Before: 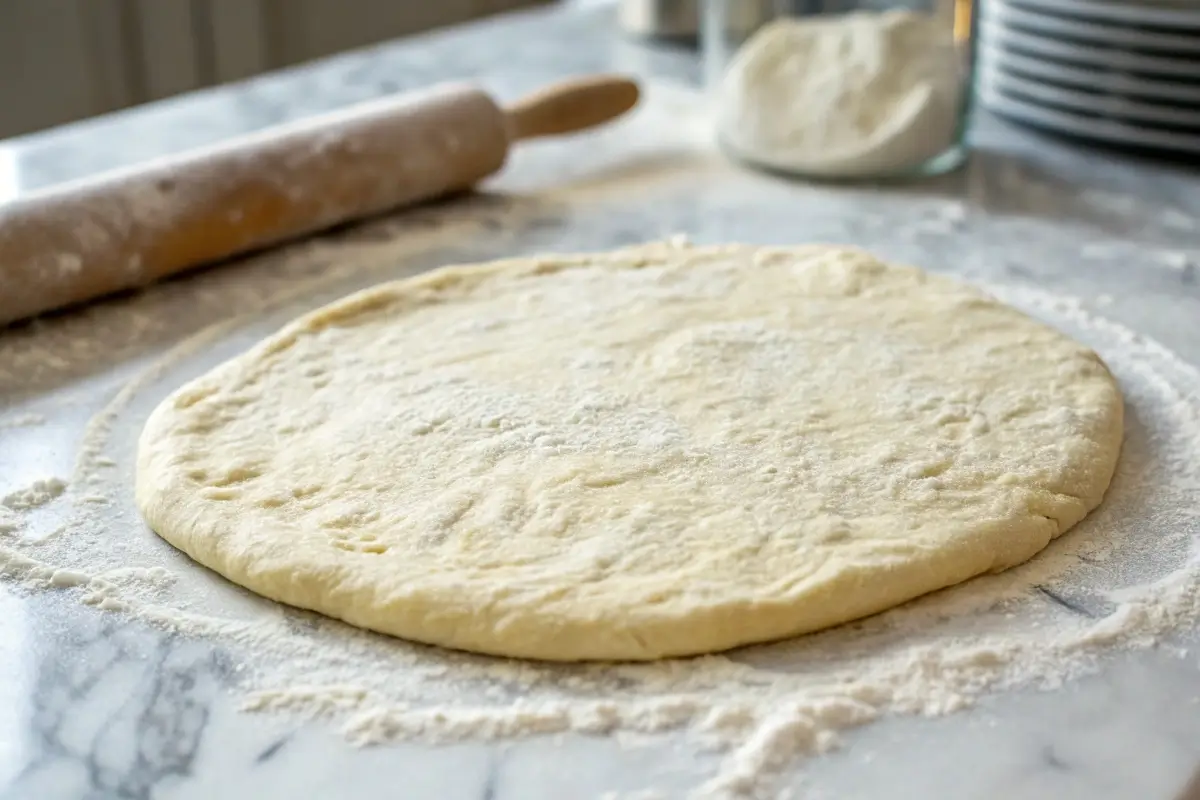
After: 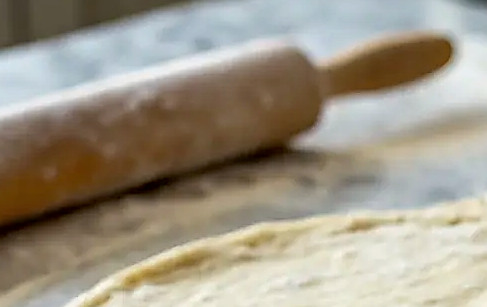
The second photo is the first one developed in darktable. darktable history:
sharpen: radius 1.427, amount 1.26, threshold 0.738
haze removal: compatibility mode true, adaptive false
crop: left 15.542%, top 5.431%, right 43.819%, bottom 56.111%
